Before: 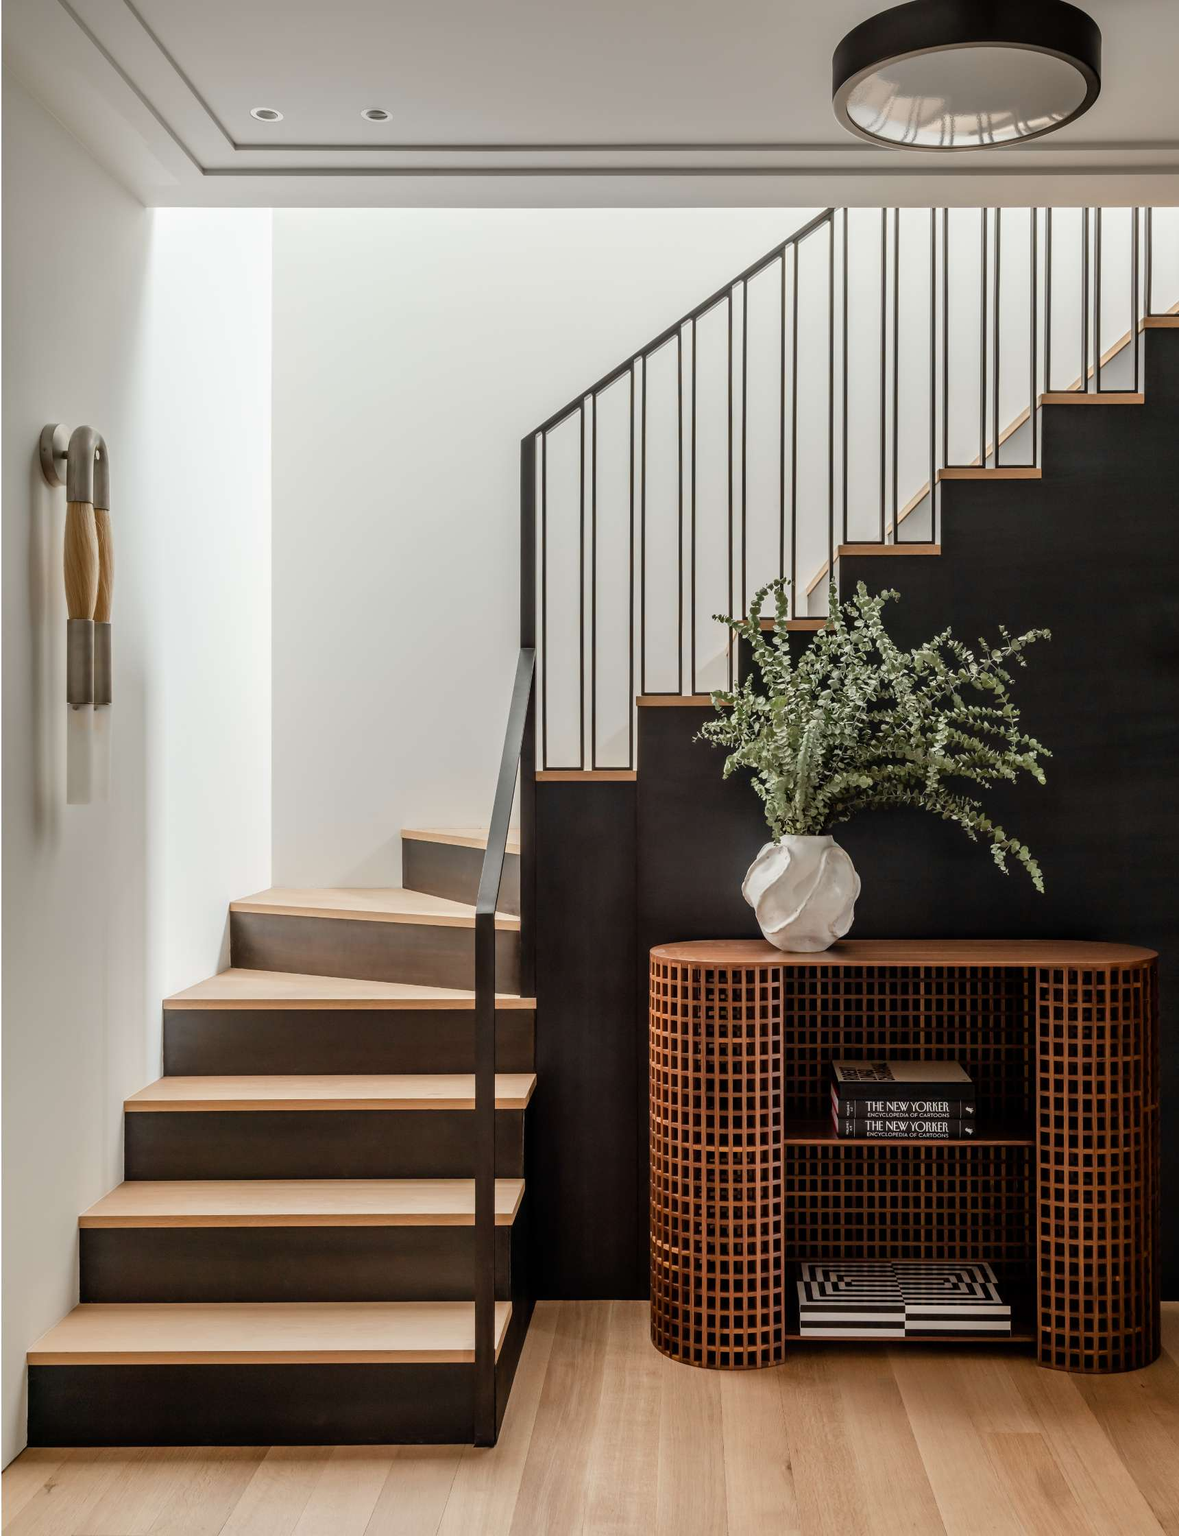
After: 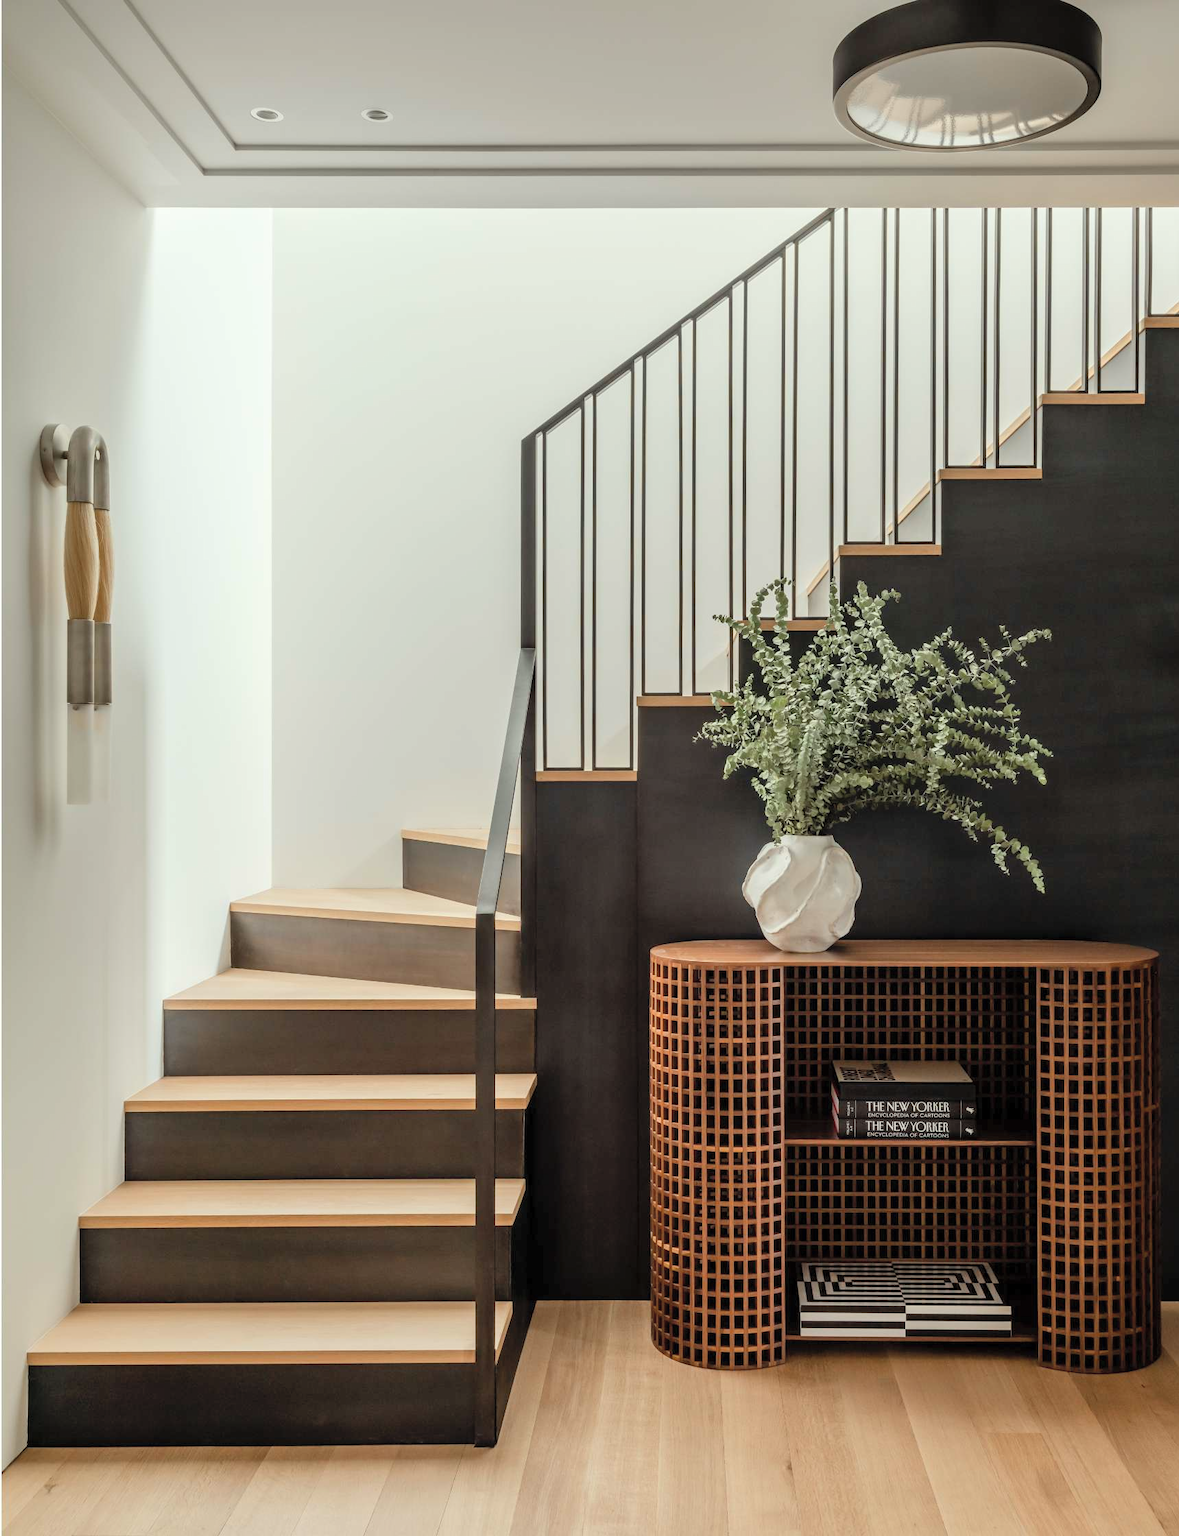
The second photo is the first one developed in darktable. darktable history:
contrast brightness saturation: brightness 0.15
color correction: highlights a* -2.68, highlights b* 2.57
